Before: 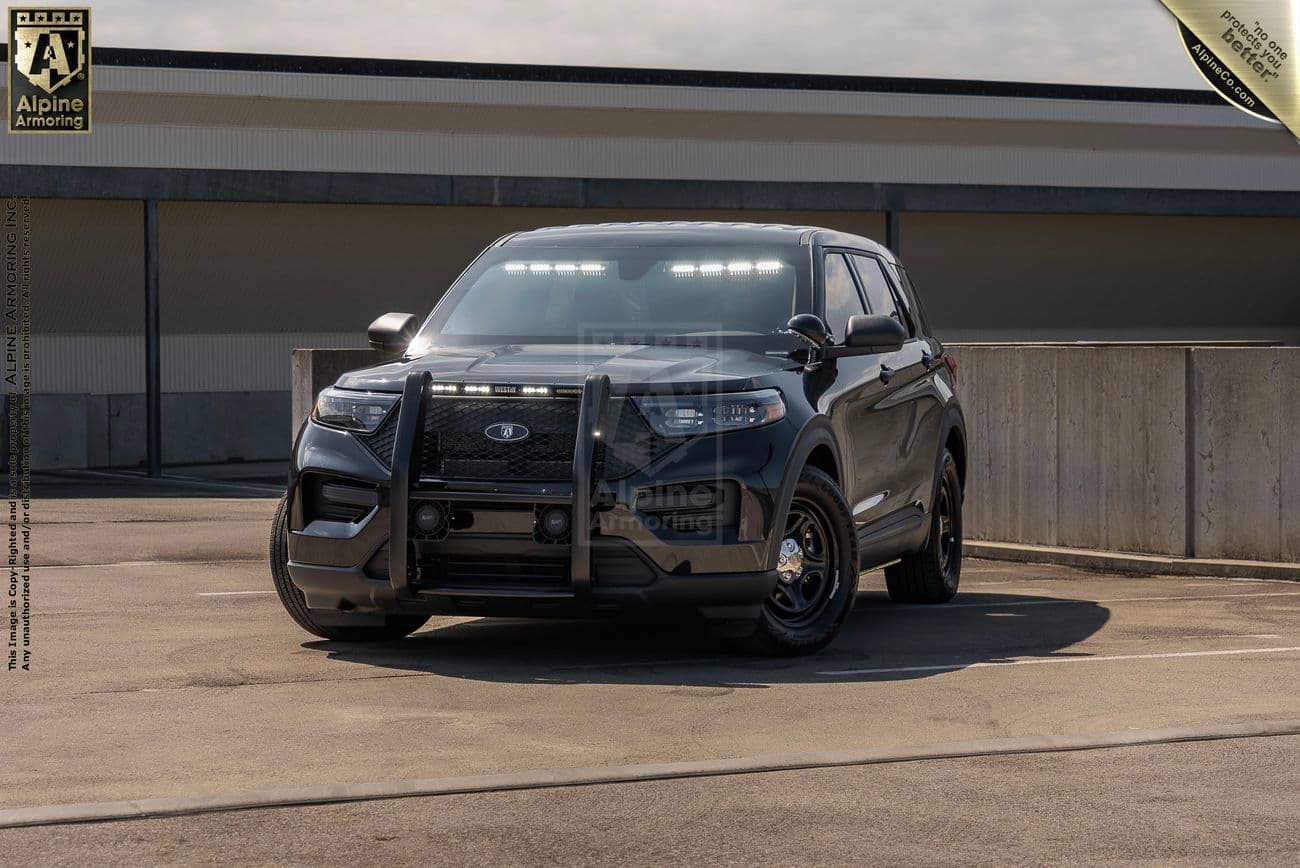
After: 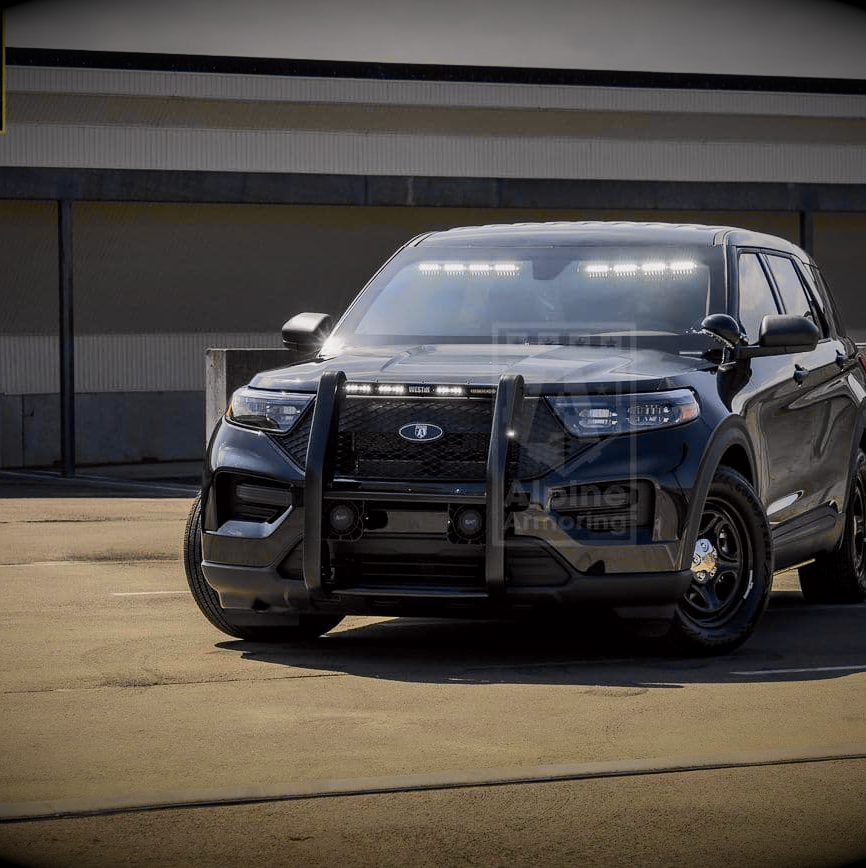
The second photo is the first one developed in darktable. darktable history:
vignetting: fall-off start 98.29%, fall-off radius 100%, brightness -1, saturation 0.5, width/height ratio 1.428
shadows and highlights: shadows 30
tone curve: curves: ch0 [(0.017, 0) (0.107, 0.071) (0.295, 0.264) (0.447, 0.507) (0.54, 0.618) (0.733, 0.791) (0.879, 0.898) (1, 0.97)]; ch1 [(0, 0) (0.393, 0.415) (0.447, 0.448) (0.485, 0.497) (0.523, 0.515) (0.544, 0.55) (0.59, 0.609) (0.686, 0.686) (1, 1)]; ch2 [(0, 0) (0.369, 0.388) (0.449, 0.431) (0.499, 0.5) (0.521, 0.505) (0.53, 0.538) (0.579, 0.601) (0.669, 0.733) (1, 1)], color space Lab, independent channels, preserve colors none
crop and rotate: left 6.617%, right 26.717%
